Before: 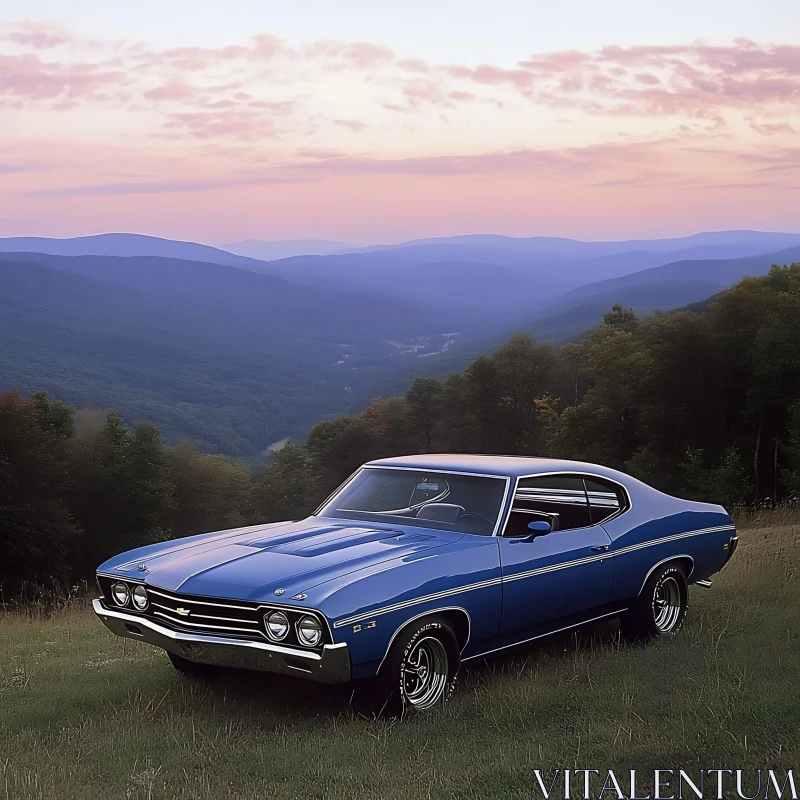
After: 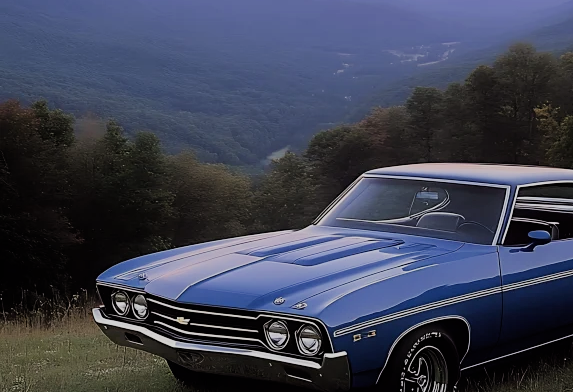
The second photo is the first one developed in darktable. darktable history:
filmic rgb: black relative exposure -7.65 EV, white relative exposure 4.56 EV, threshold 5.95 EV, hardness 3.61, enable highlight reconstruction true
crop: top 36.482%, right 28.311%, bottom 14.489%
